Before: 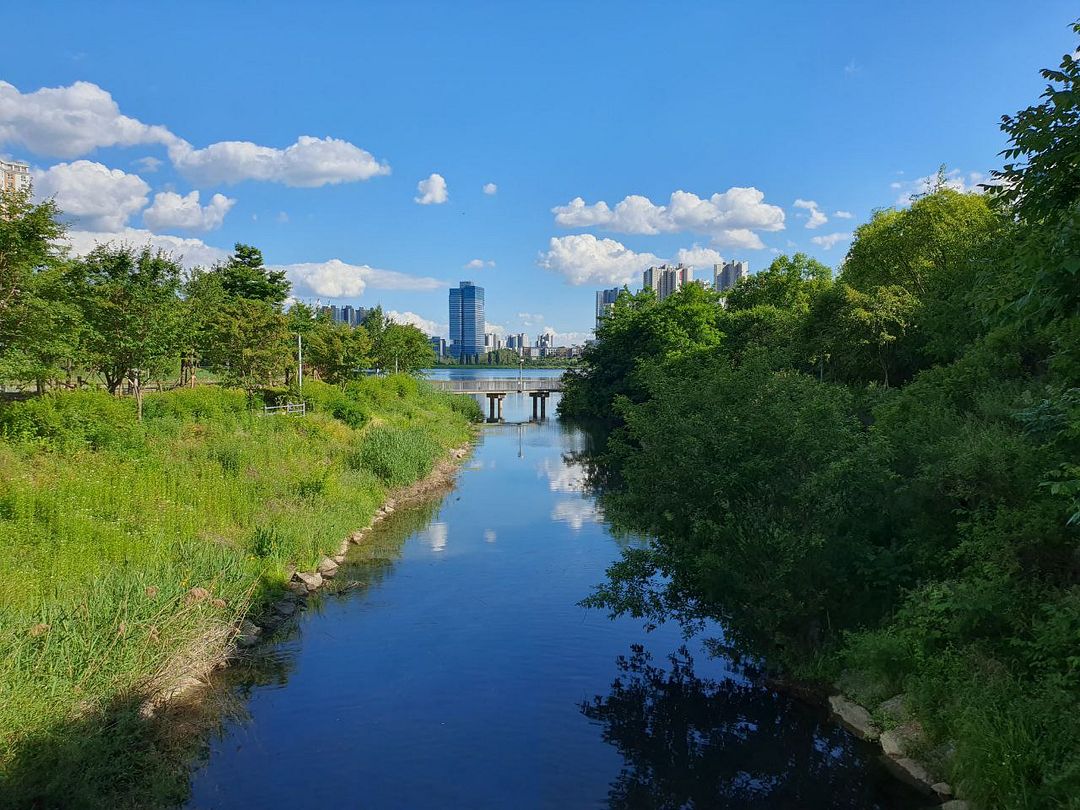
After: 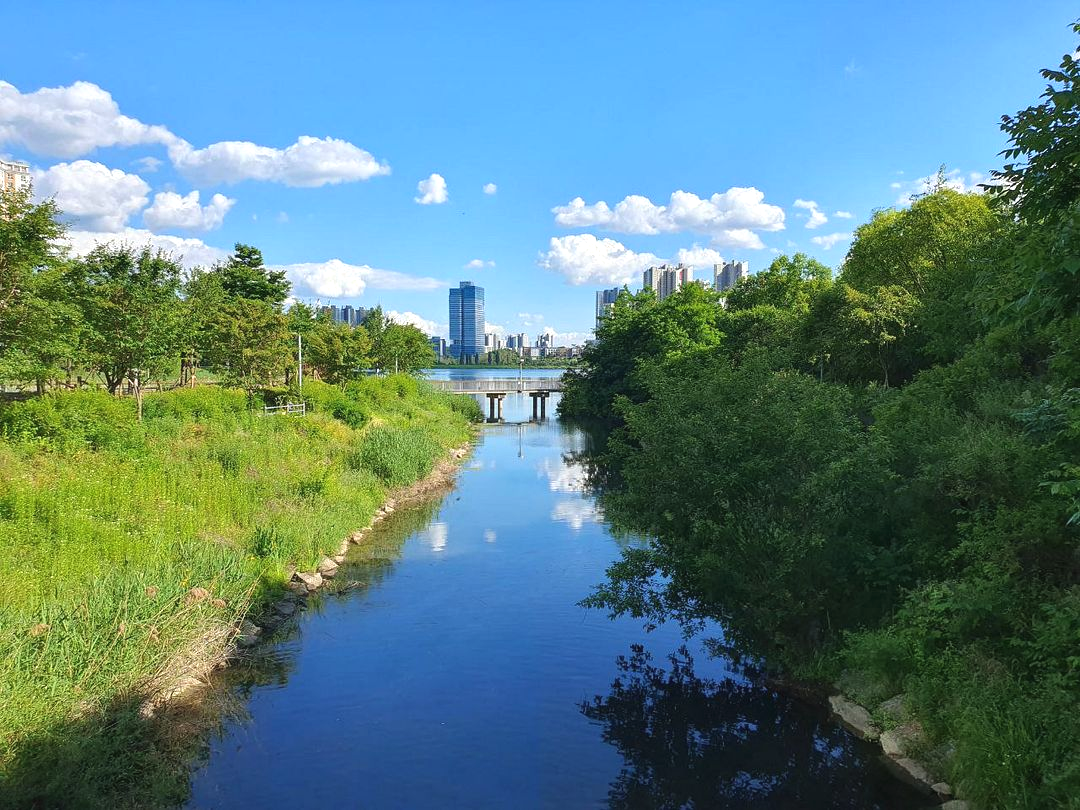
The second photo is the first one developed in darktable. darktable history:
exposure: black level correction -0.002, exposure 0.545 EV, compensate exposure bias true, compensate highlight preservation false
